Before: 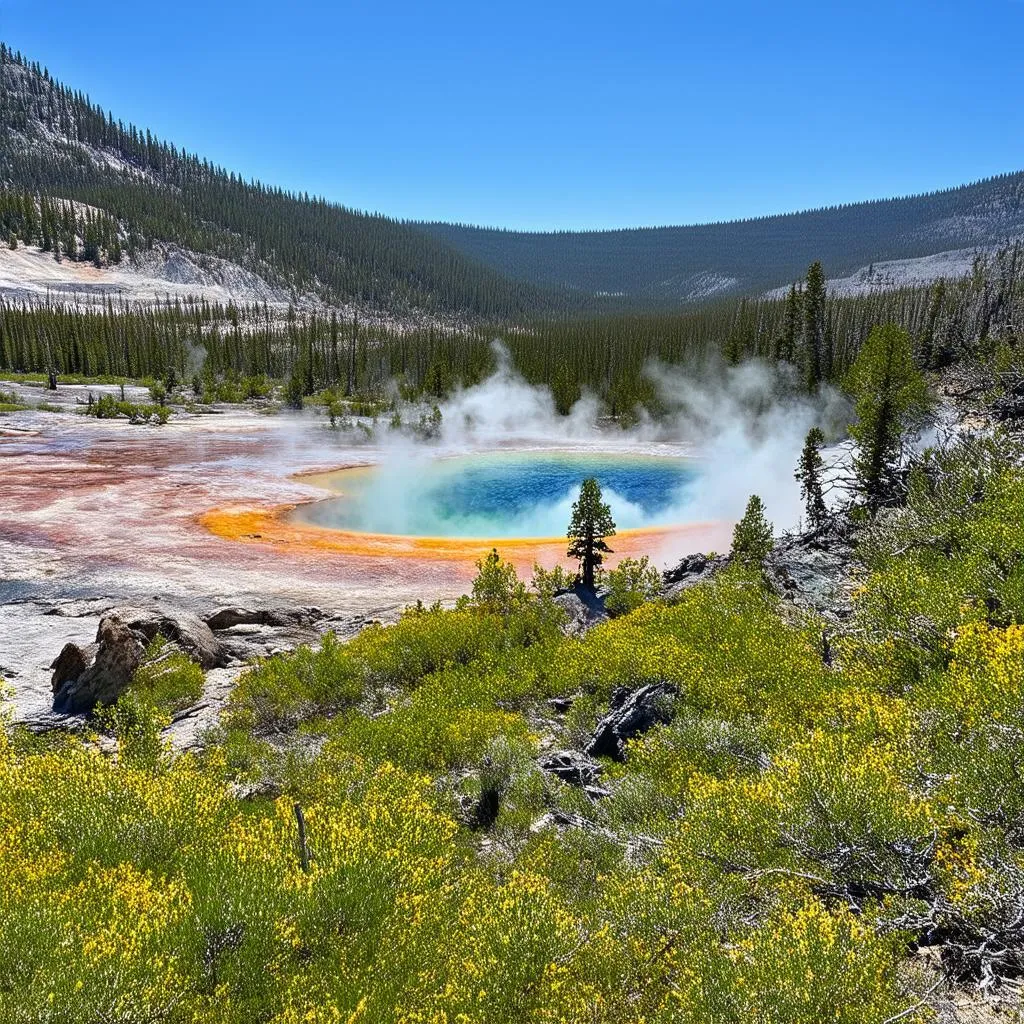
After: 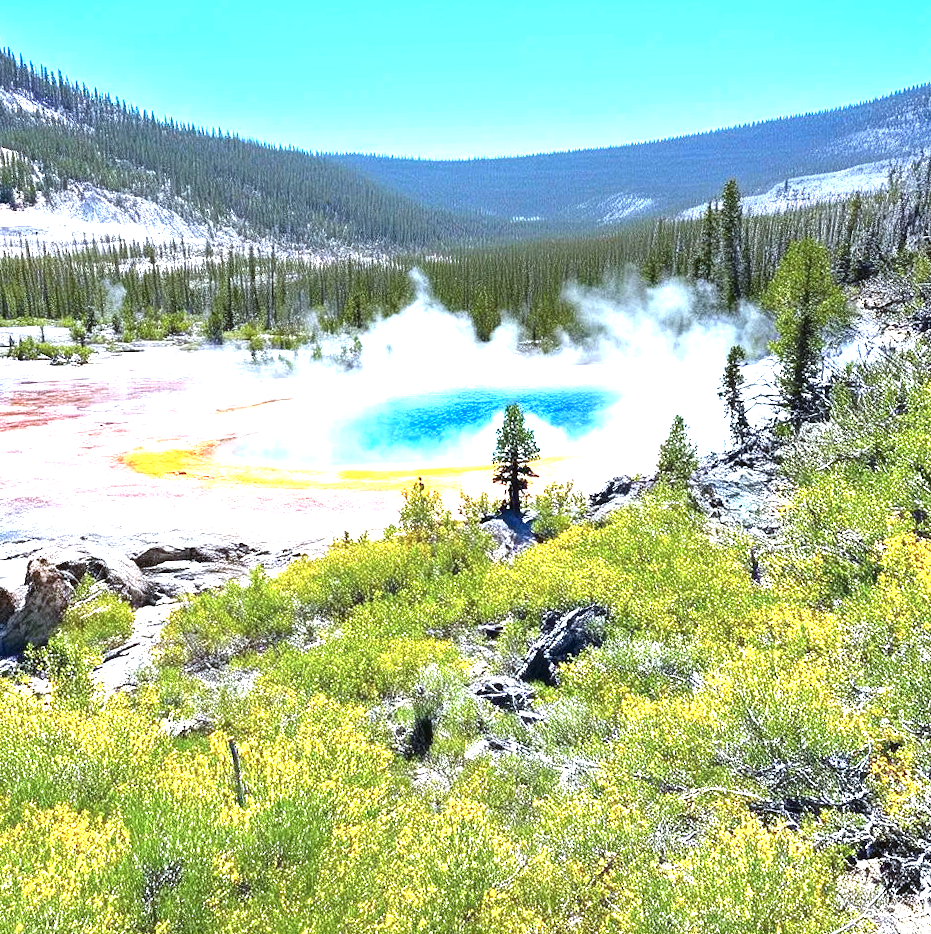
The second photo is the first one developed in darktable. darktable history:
crop and rotate: angle 1.96°, left 5.998%, top 5.674%
exposure: black level correction 0, exposure 1.743 EV, compensate exposure bias true, compensate highlight preservation false
color calibration: x 0.372, y 0.386, temperature 4283.81 K
